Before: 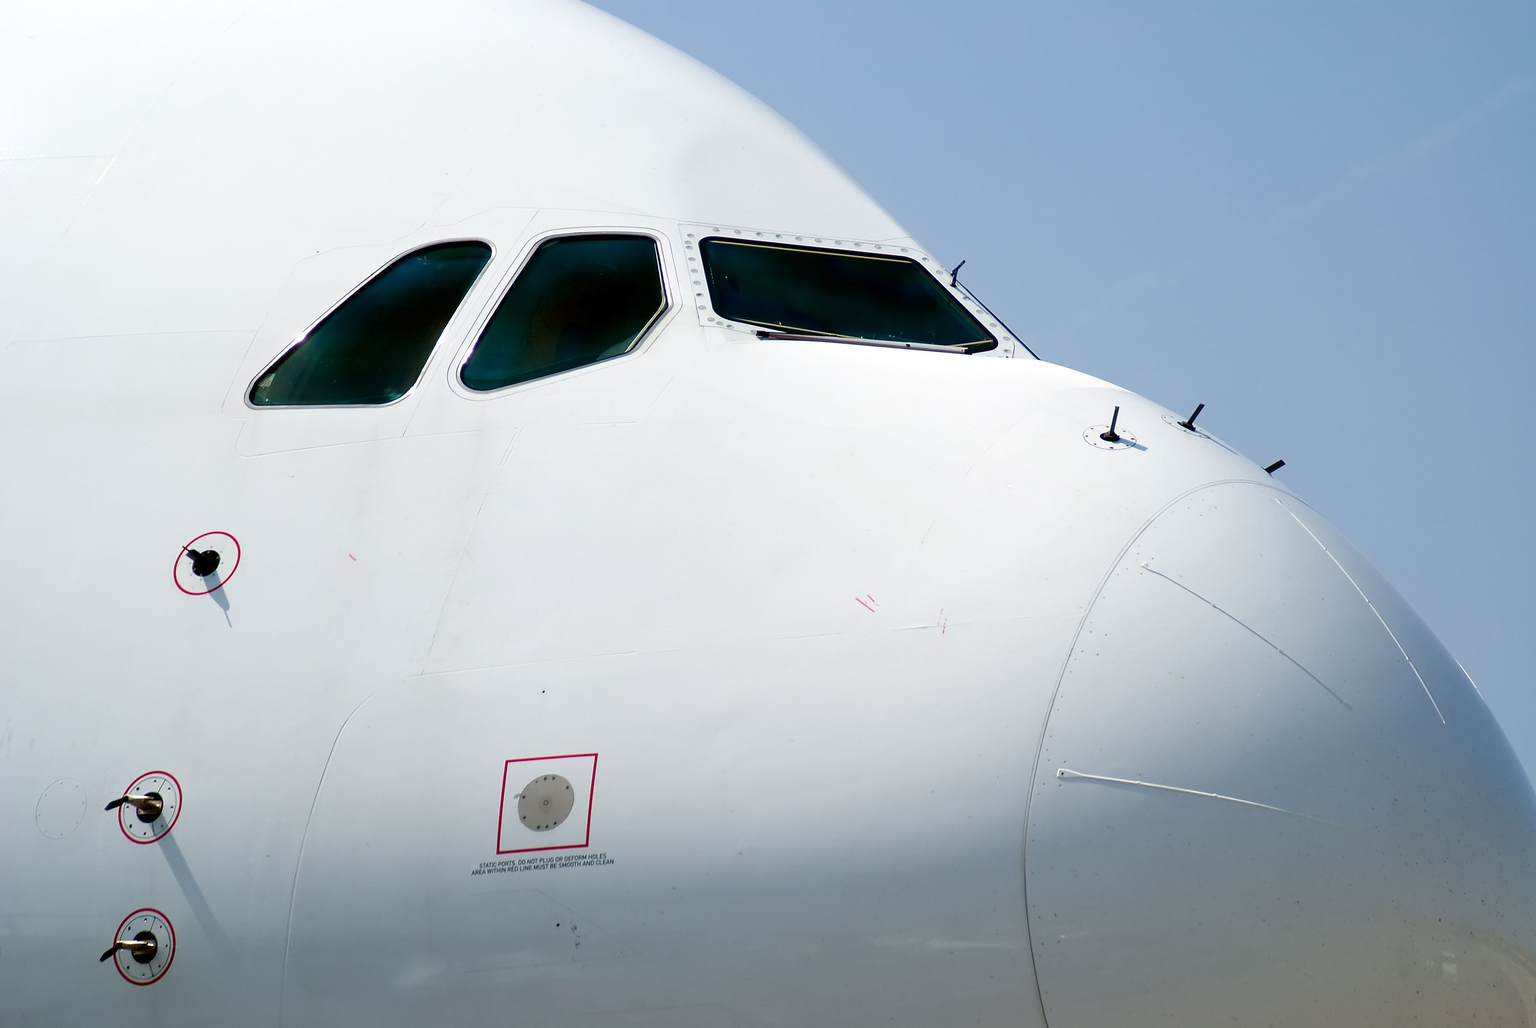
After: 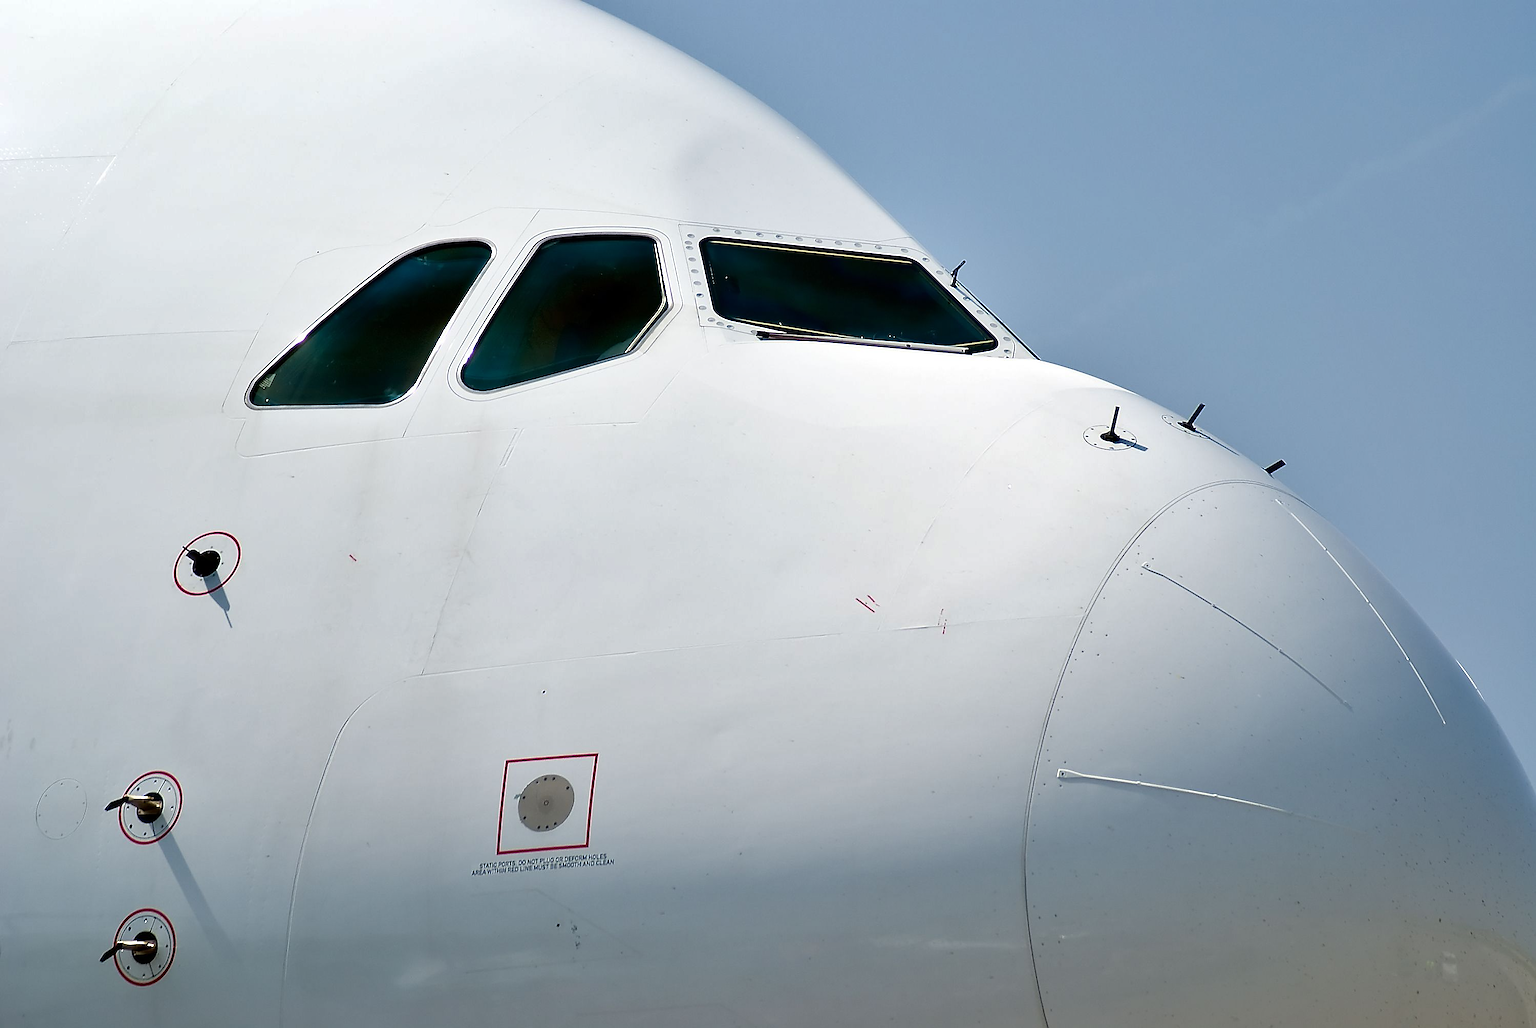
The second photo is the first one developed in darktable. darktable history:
sharpen: radius 1.4, amount 1.25, threshold 0.7
shadows and highlights: soften with gaussian
